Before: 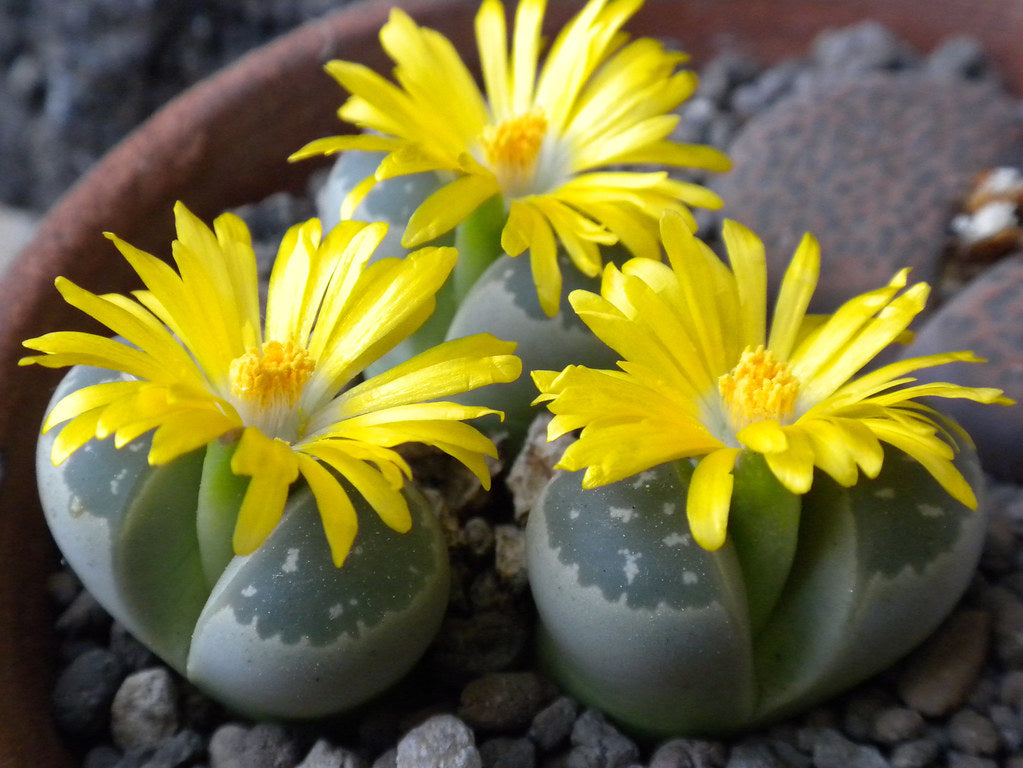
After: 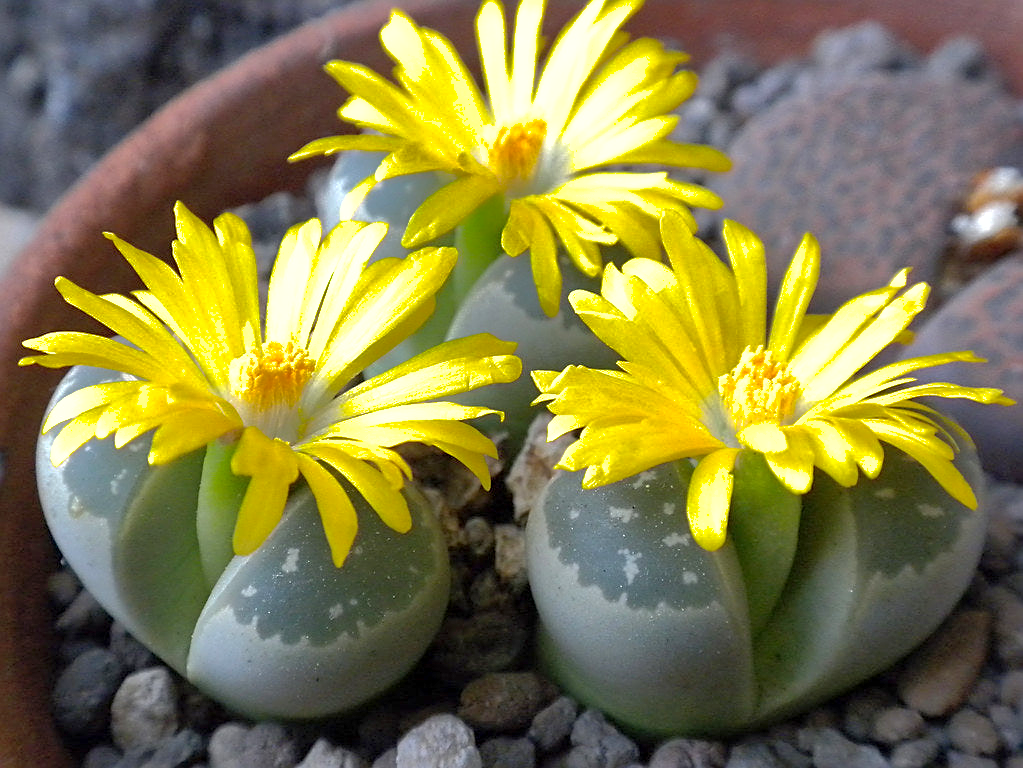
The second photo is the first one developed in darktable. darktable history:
exposure: black level correction 0.001, exposure 0.5 EV, compensate highlight preservation false
sharpen: on, module defaults
shadows and highlights: highlights -59.88
